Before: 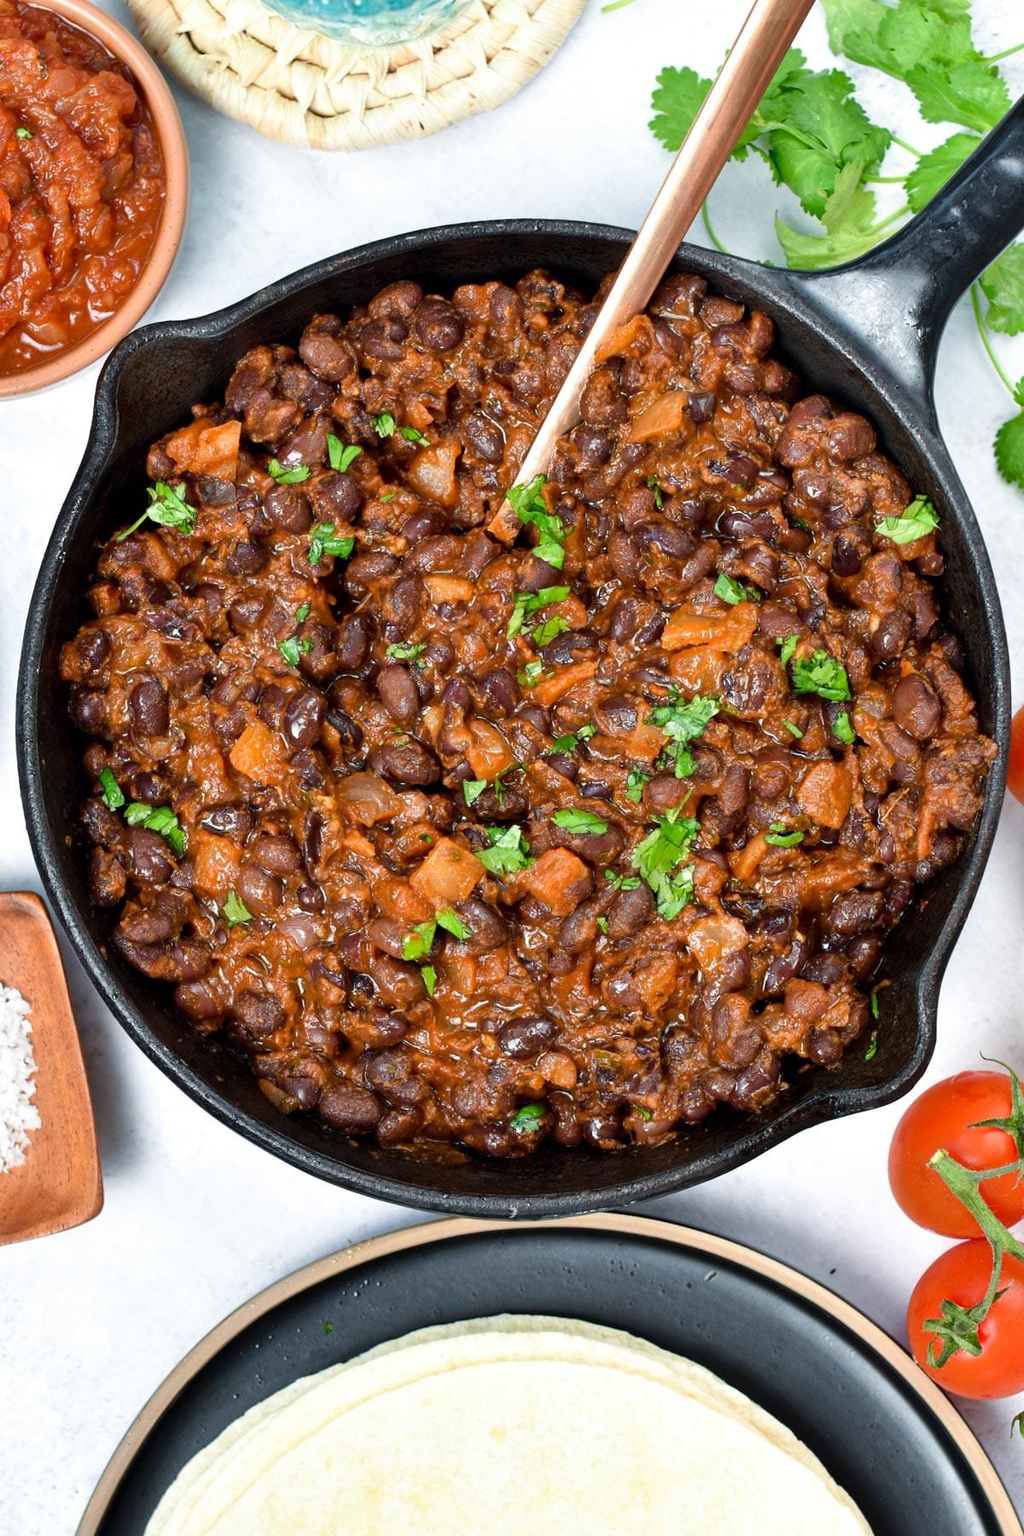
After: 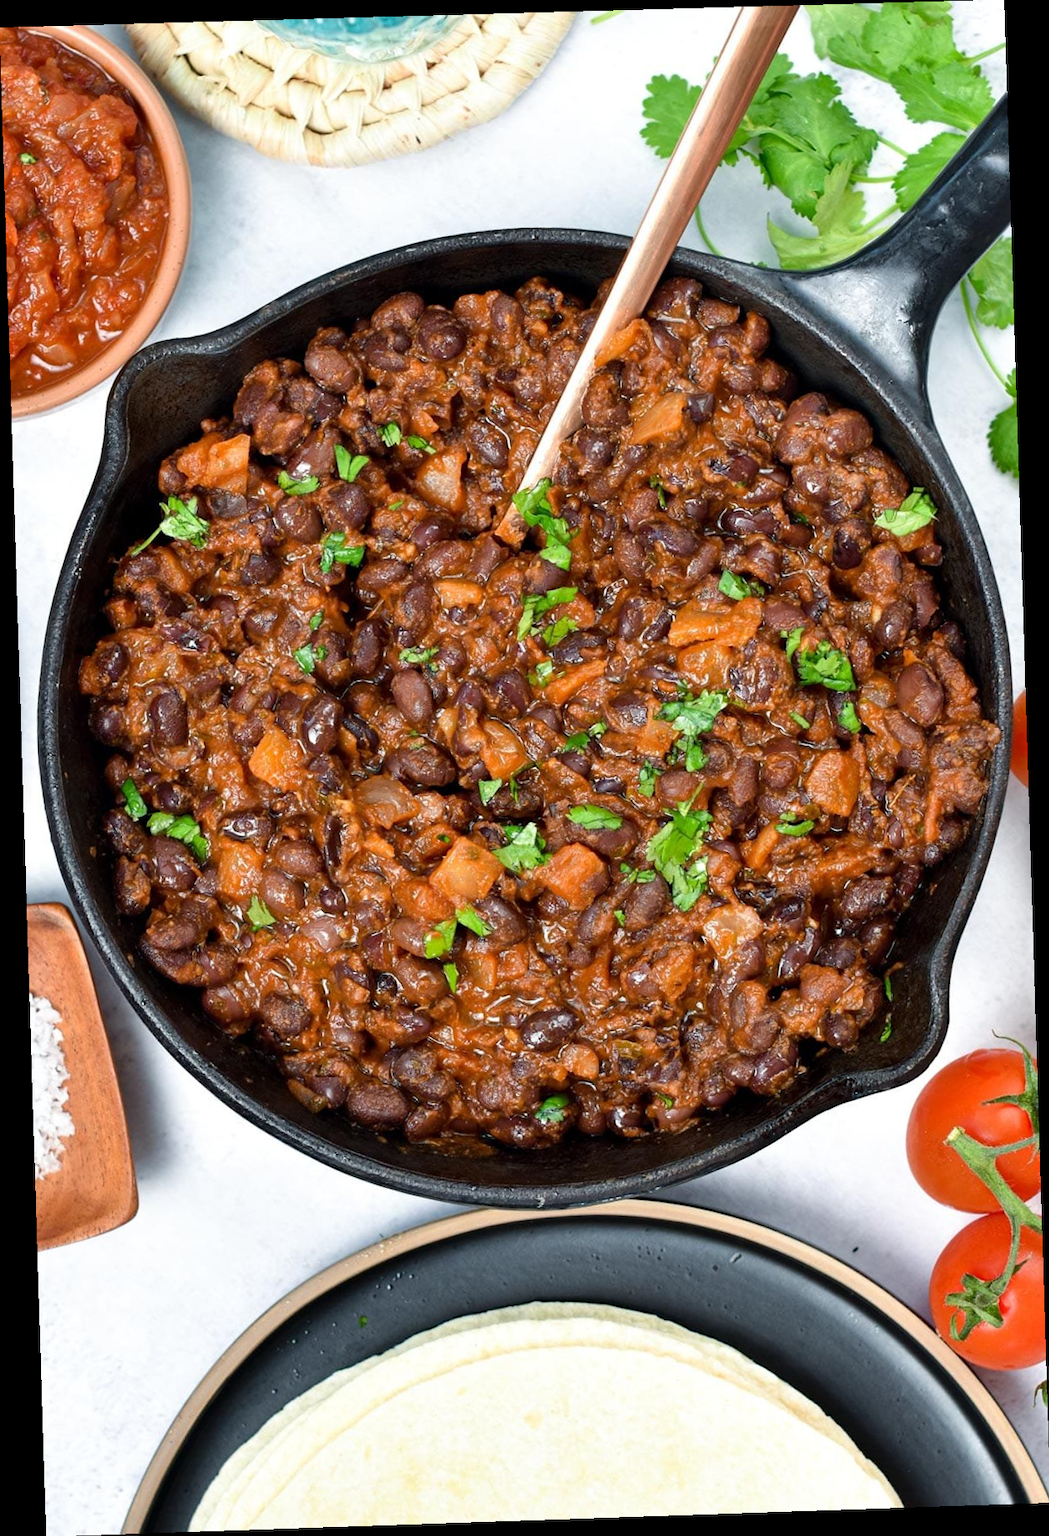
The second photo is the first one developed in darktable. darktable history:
rotate and perspective: rotation -1.77°, lens shift (horizontal) 0.004, automatic cropping off
